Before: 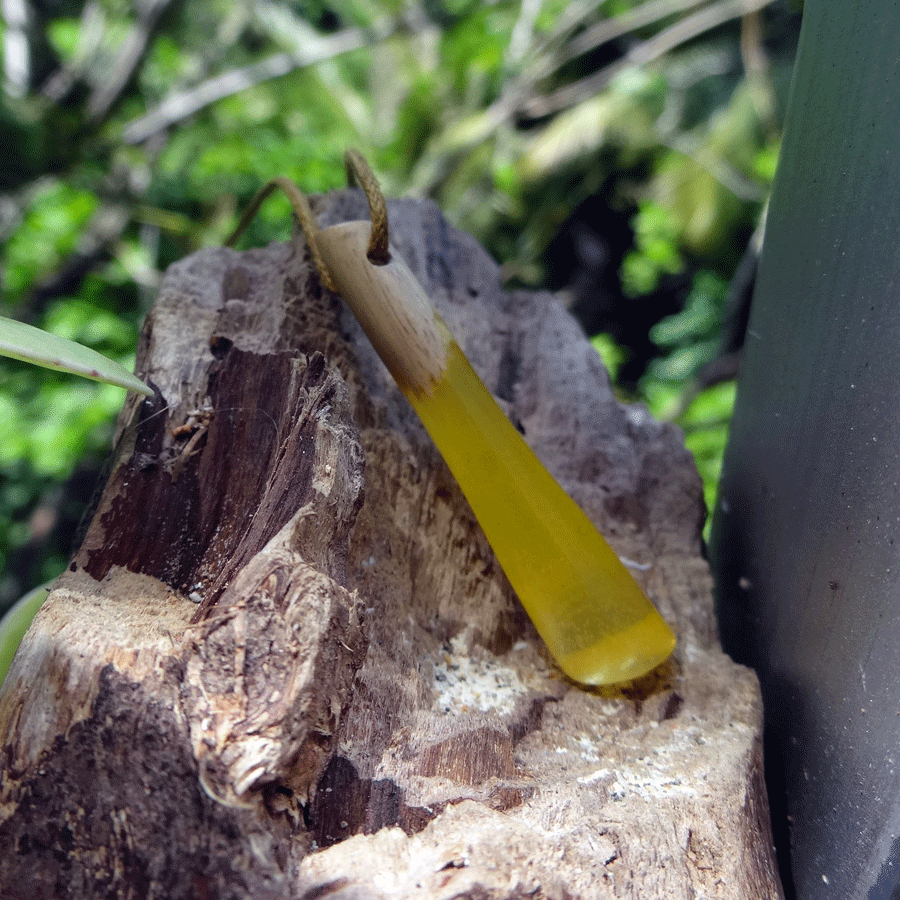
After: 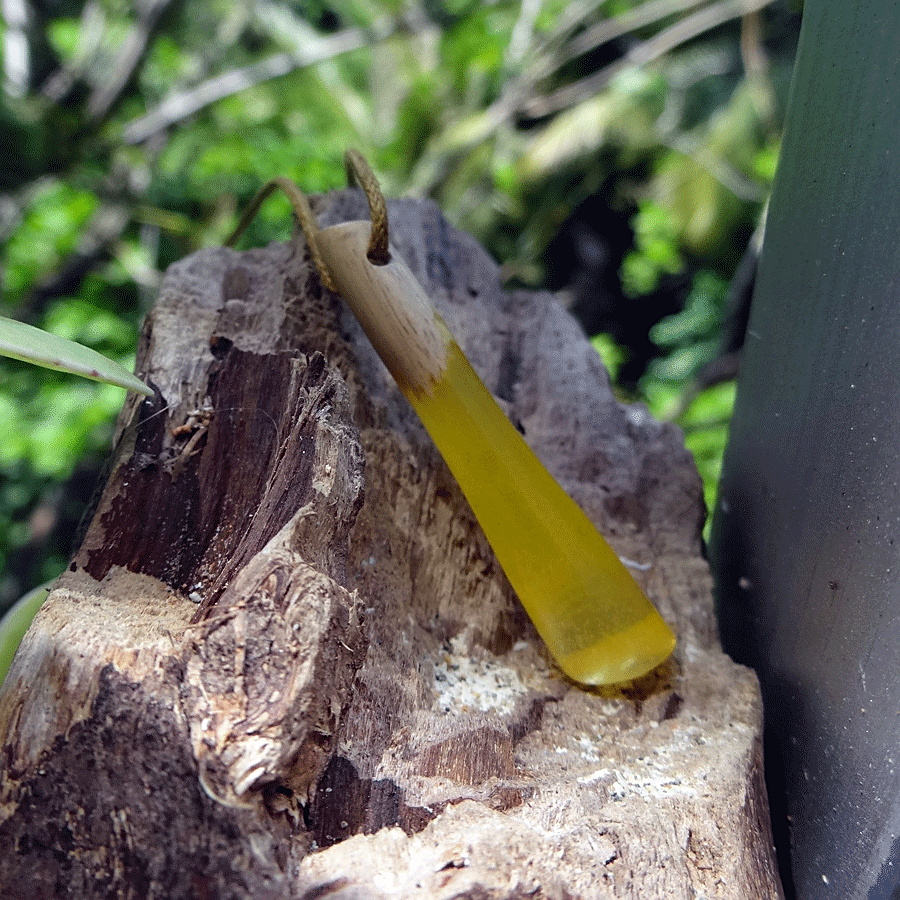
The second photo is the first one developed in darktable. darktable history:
exposure: compensate highlight preservation false
sharpen: radius 1.894, amount 0.411, threshold 1.183
